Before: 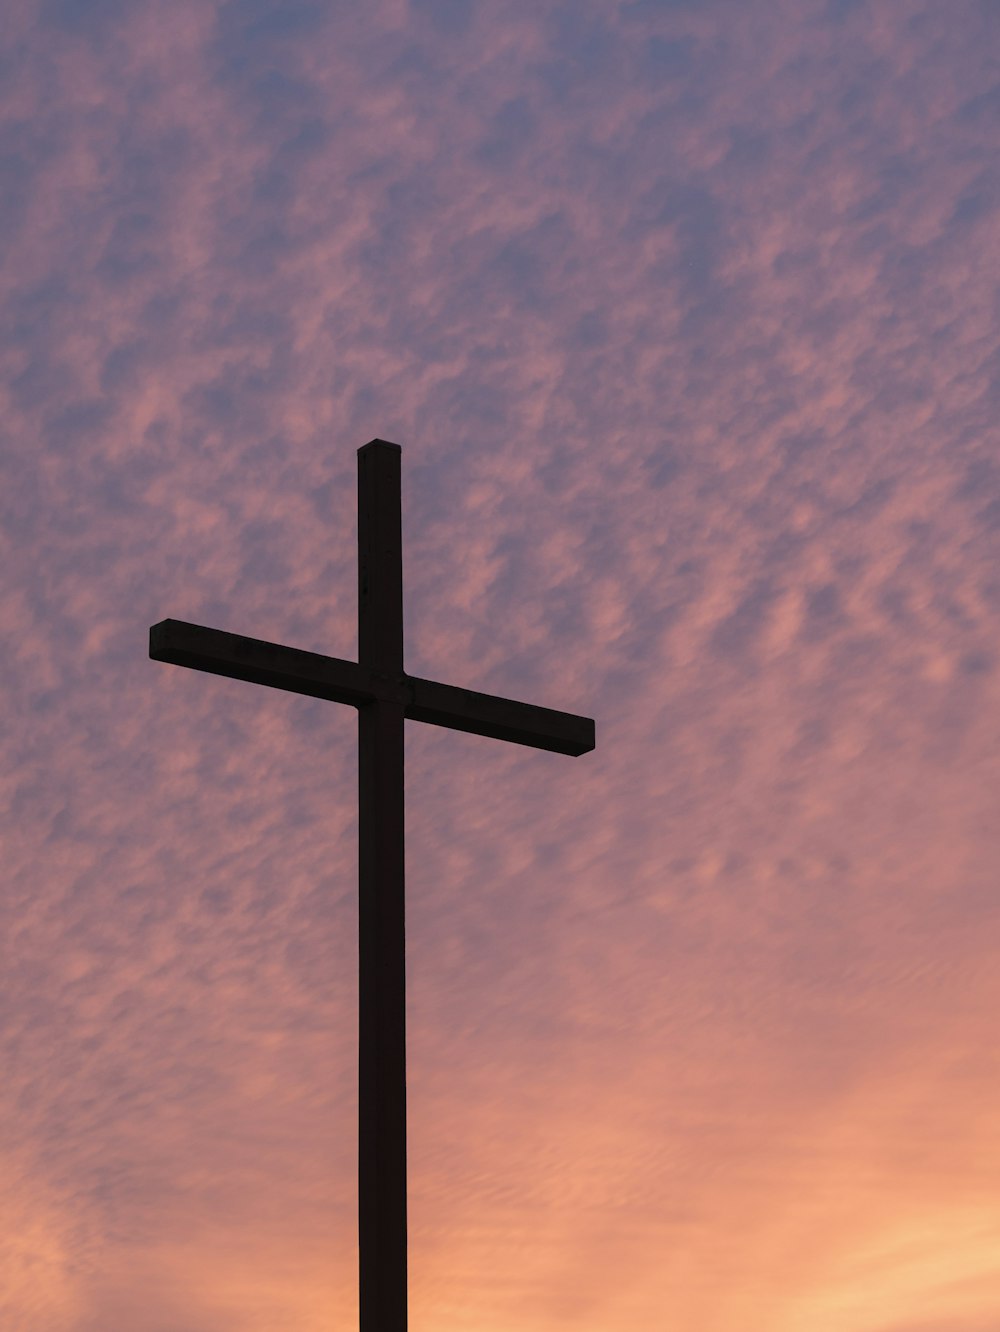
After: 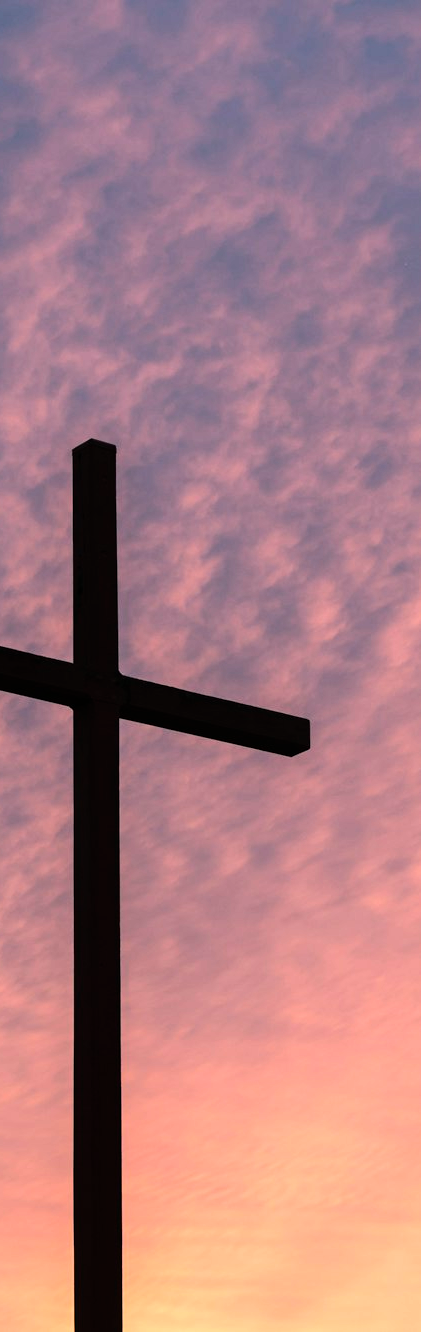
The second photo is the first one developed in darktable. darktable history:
crop: left 28.583%, right 29.231%
tone equalizer: -8 EV -0.75 EV, -7 EV -0.7 EV, -6 EV -0.6 EV, -5 EV -0.4 EV, -3 EV 0.4 EV, -2 EV 0.6 EV, -1 EV 0.7 EV, +0 EV 0.75 EV, edges refinement/feathering 500, mask exposure compensation -1.57 EV, preserve details no
